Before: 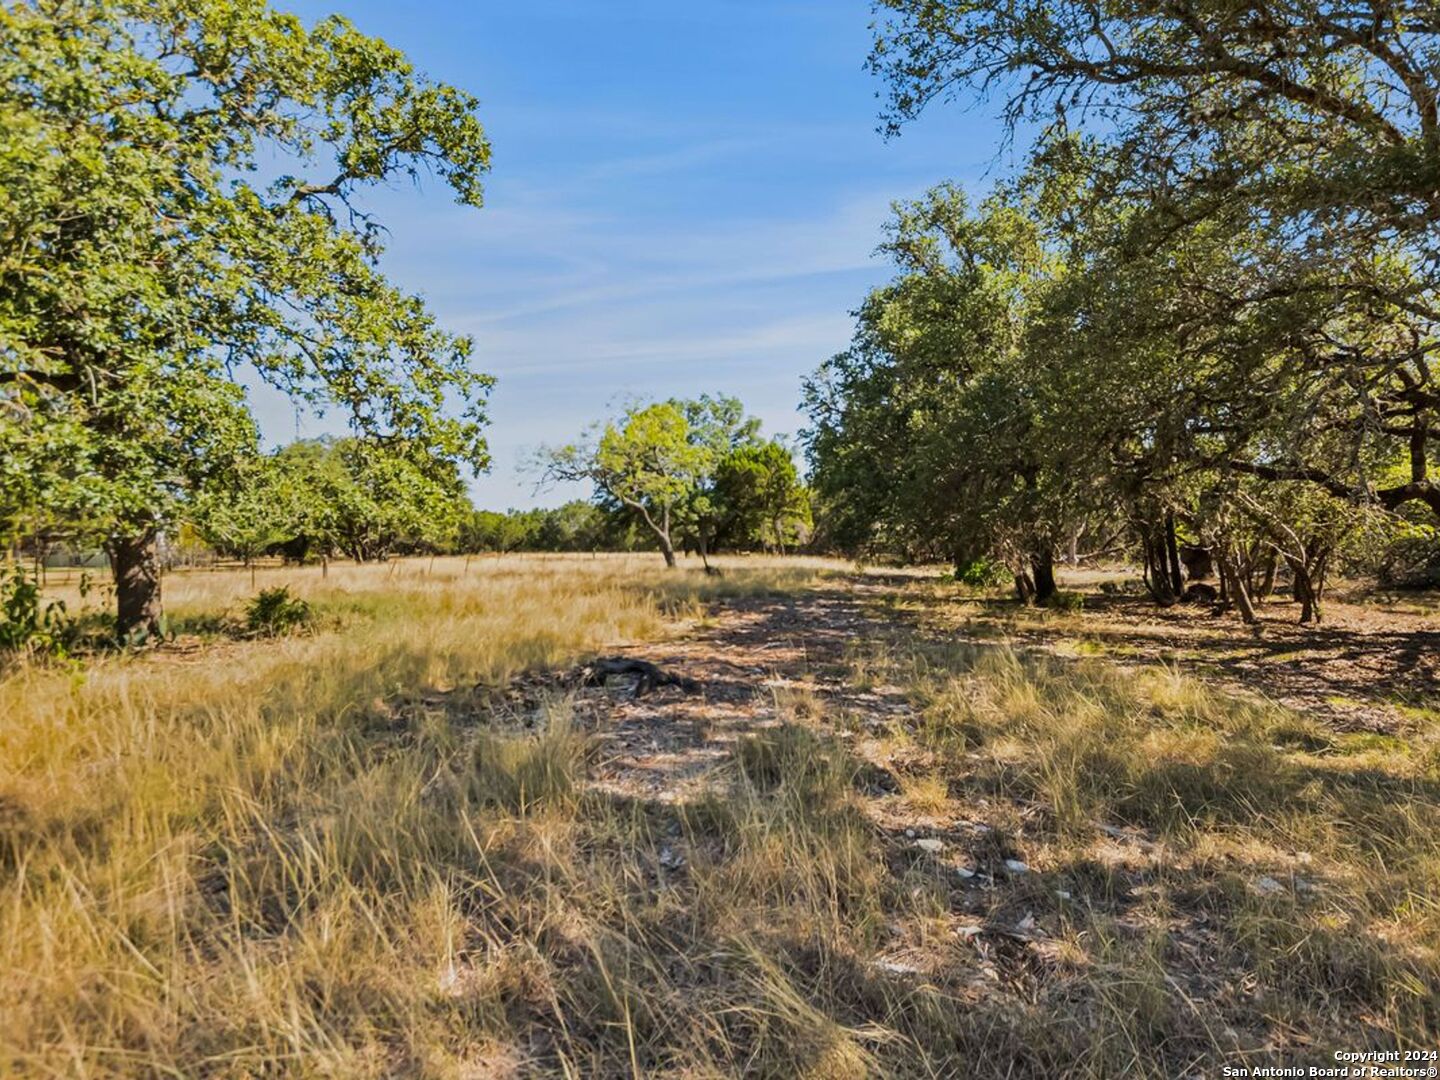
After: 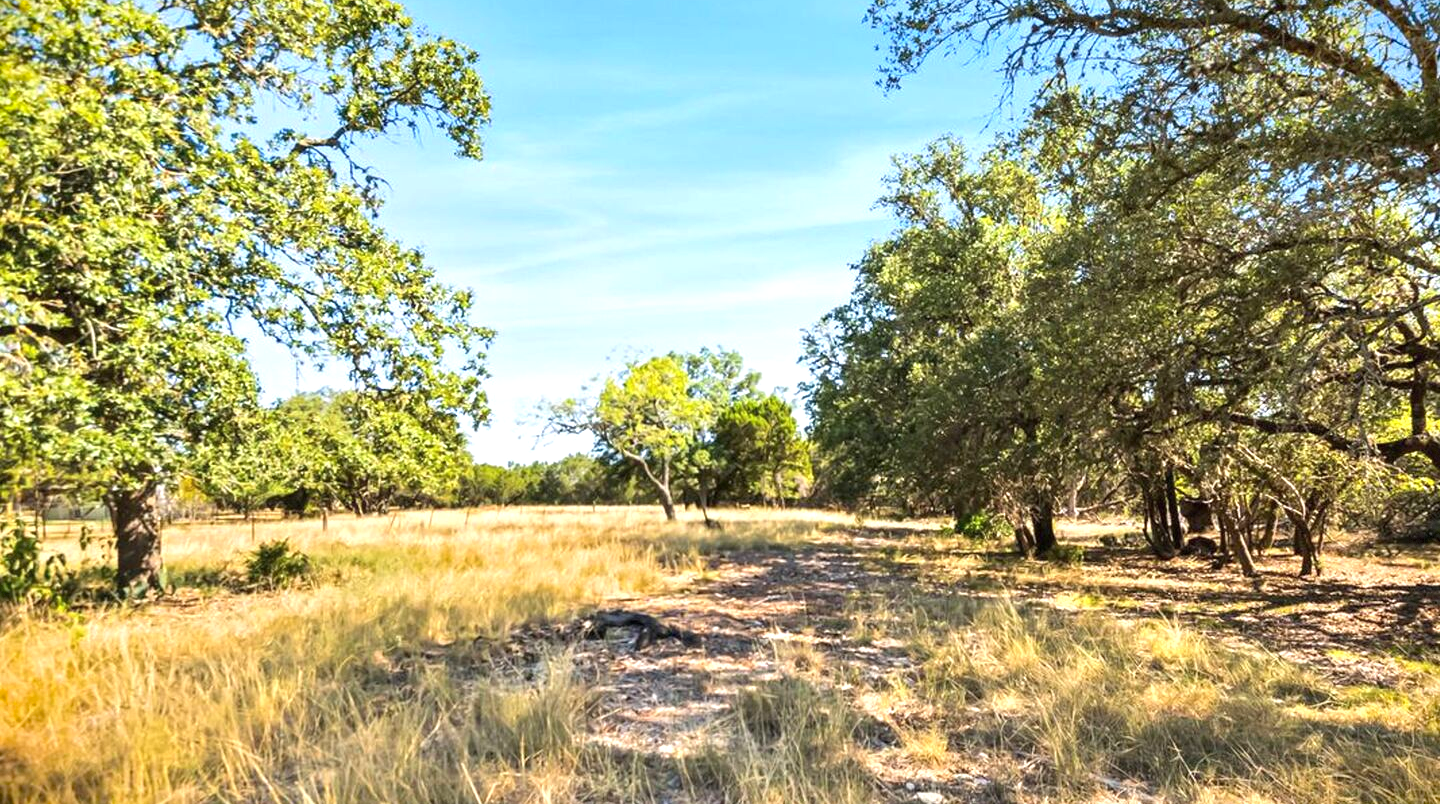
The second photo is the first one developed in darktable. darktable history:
exposure: black level correction 0, exposure 1 EV, compensate highlight preservation false
vignetting: fall-off start 99.77%, saturation 0.379, width/height ratio 1.324, dithering 8-bit output
crop: top 4.362%, bottom 21.12%
